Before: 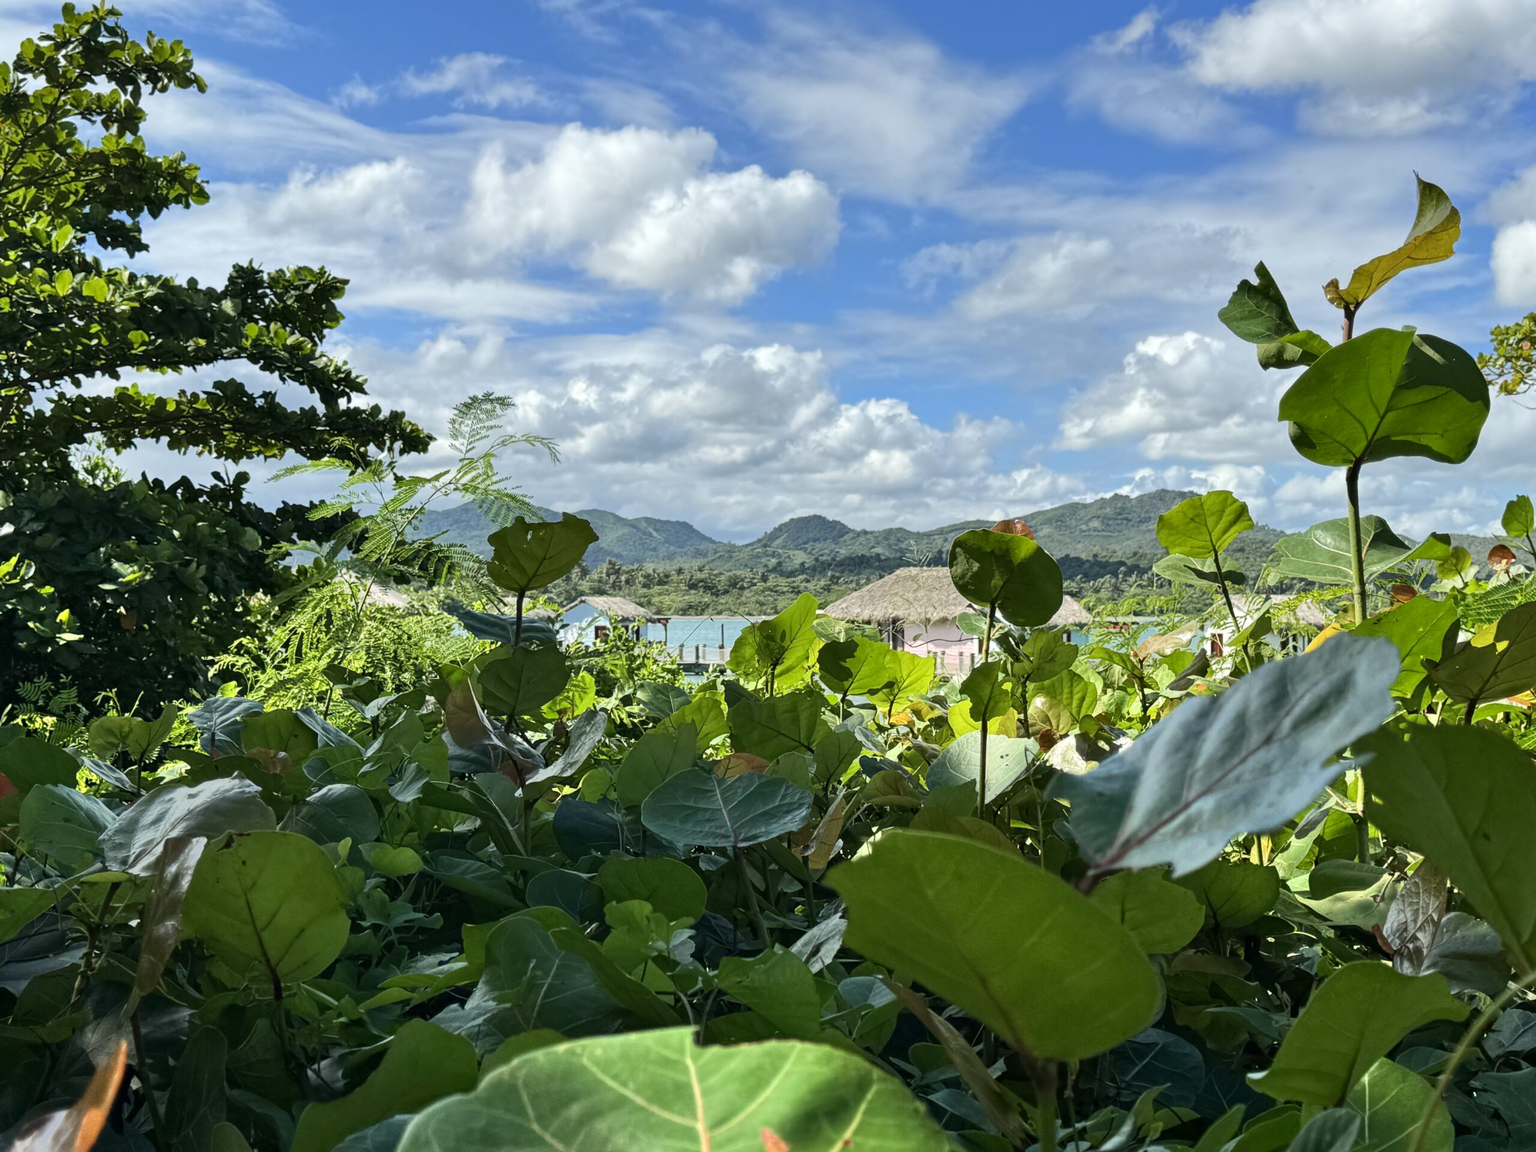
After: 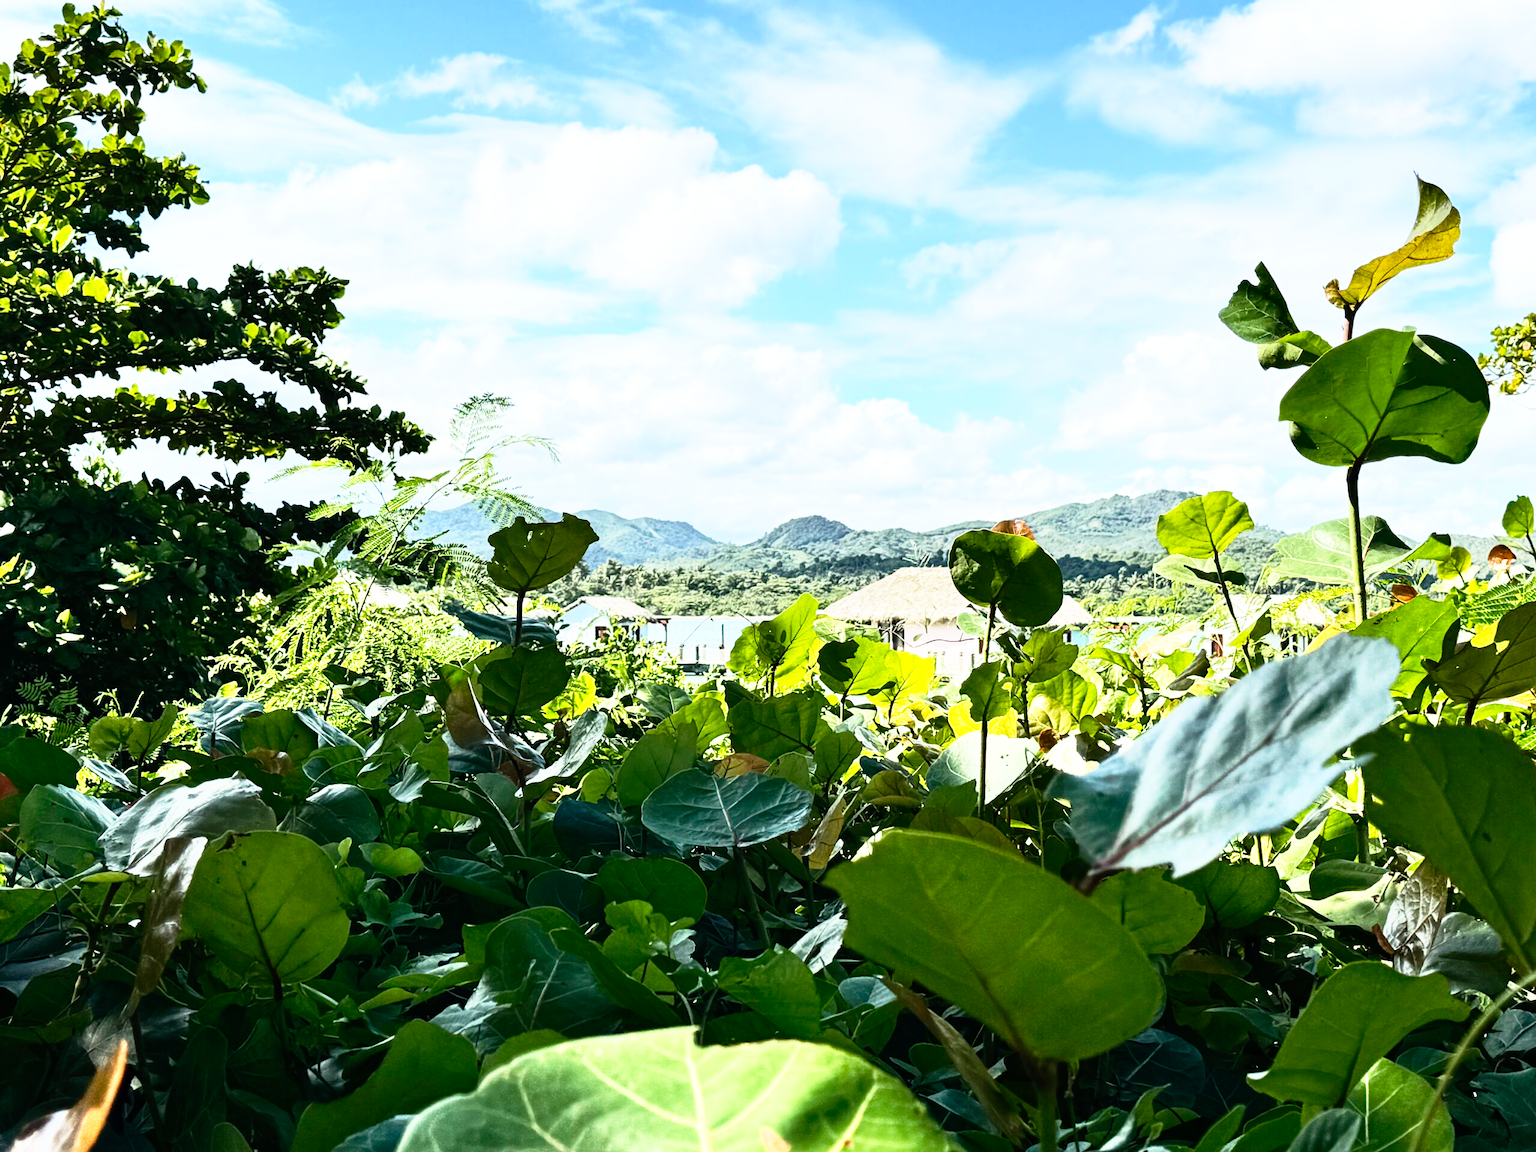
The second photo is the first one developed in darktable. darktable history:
base curve: curves: ch0 [(0, 0) (0.012, 0.01) (0.073, 0.168) (0.31, 0.711) (0.645, 0.957) (1, 1)], preserve colors none
shadows and highlights: shadows -0.644, highlights 40.59
tone curve: curves: ch0 [(0, 0) (0.003, 0.004) (0.011, 0.009) (0.025, 0.017) (0.044, 0.029) (0.069, 0.04) (0.1, 0.051) (0.136, 0.07) (0.177, 0.095) (0.224, 0.131) (0.277, 0.179) (0.335, 0.237) (0.399, 0.302) (0.468, 0.386) (0.543, 0.471) (0.623, 0.576) (0.709, 0.699) (0.801, 0.817) (0.898, 0.917) (1, 1)]
